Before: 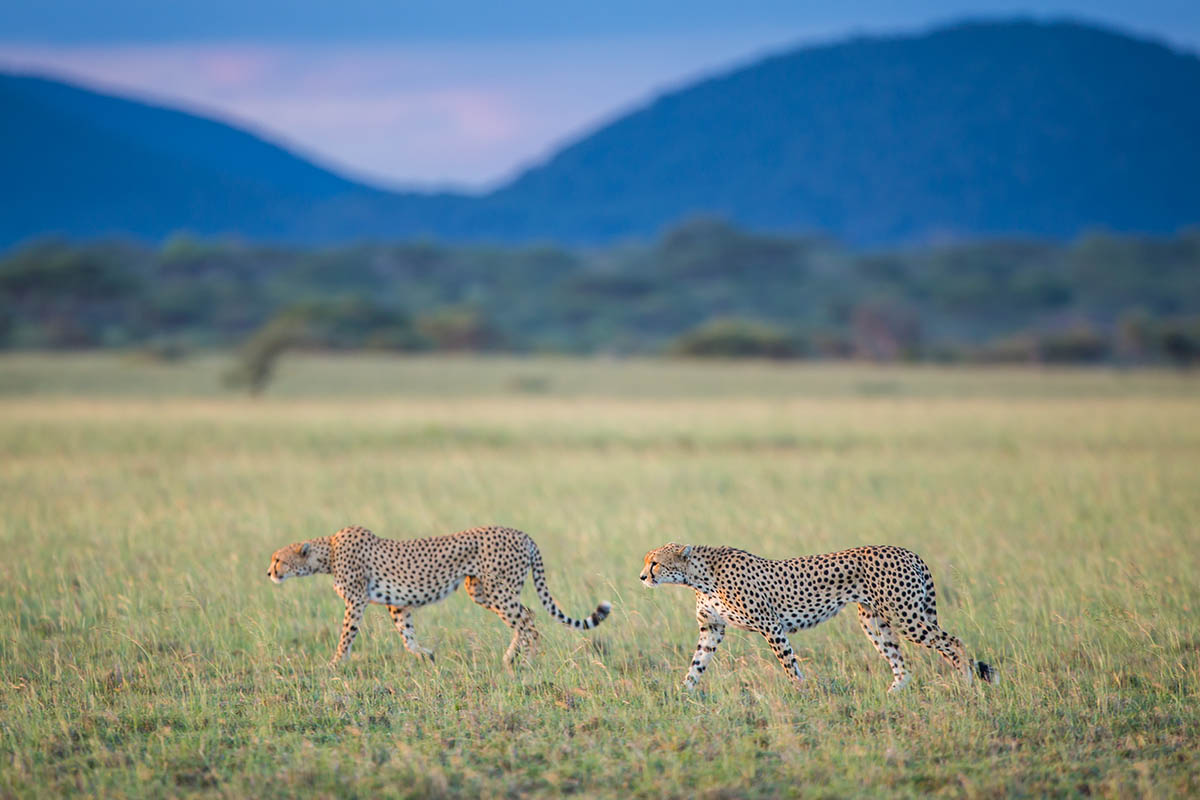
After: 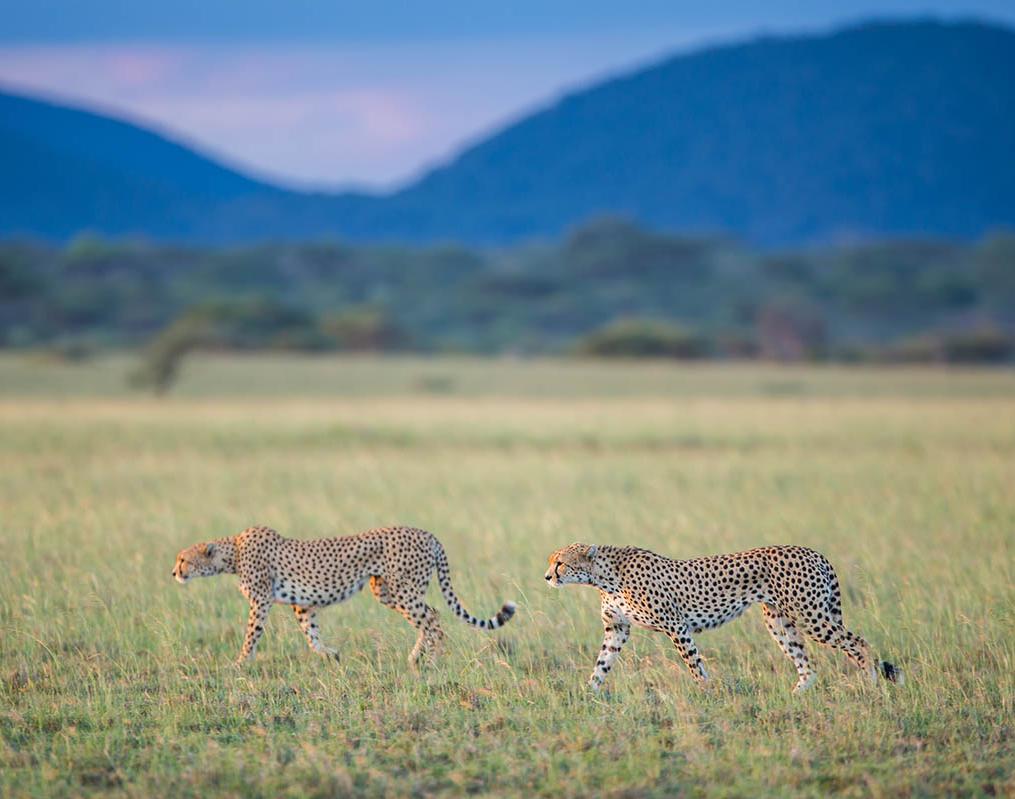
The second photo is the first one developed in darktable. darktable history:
crop: left 7.954%, right 7.428%
